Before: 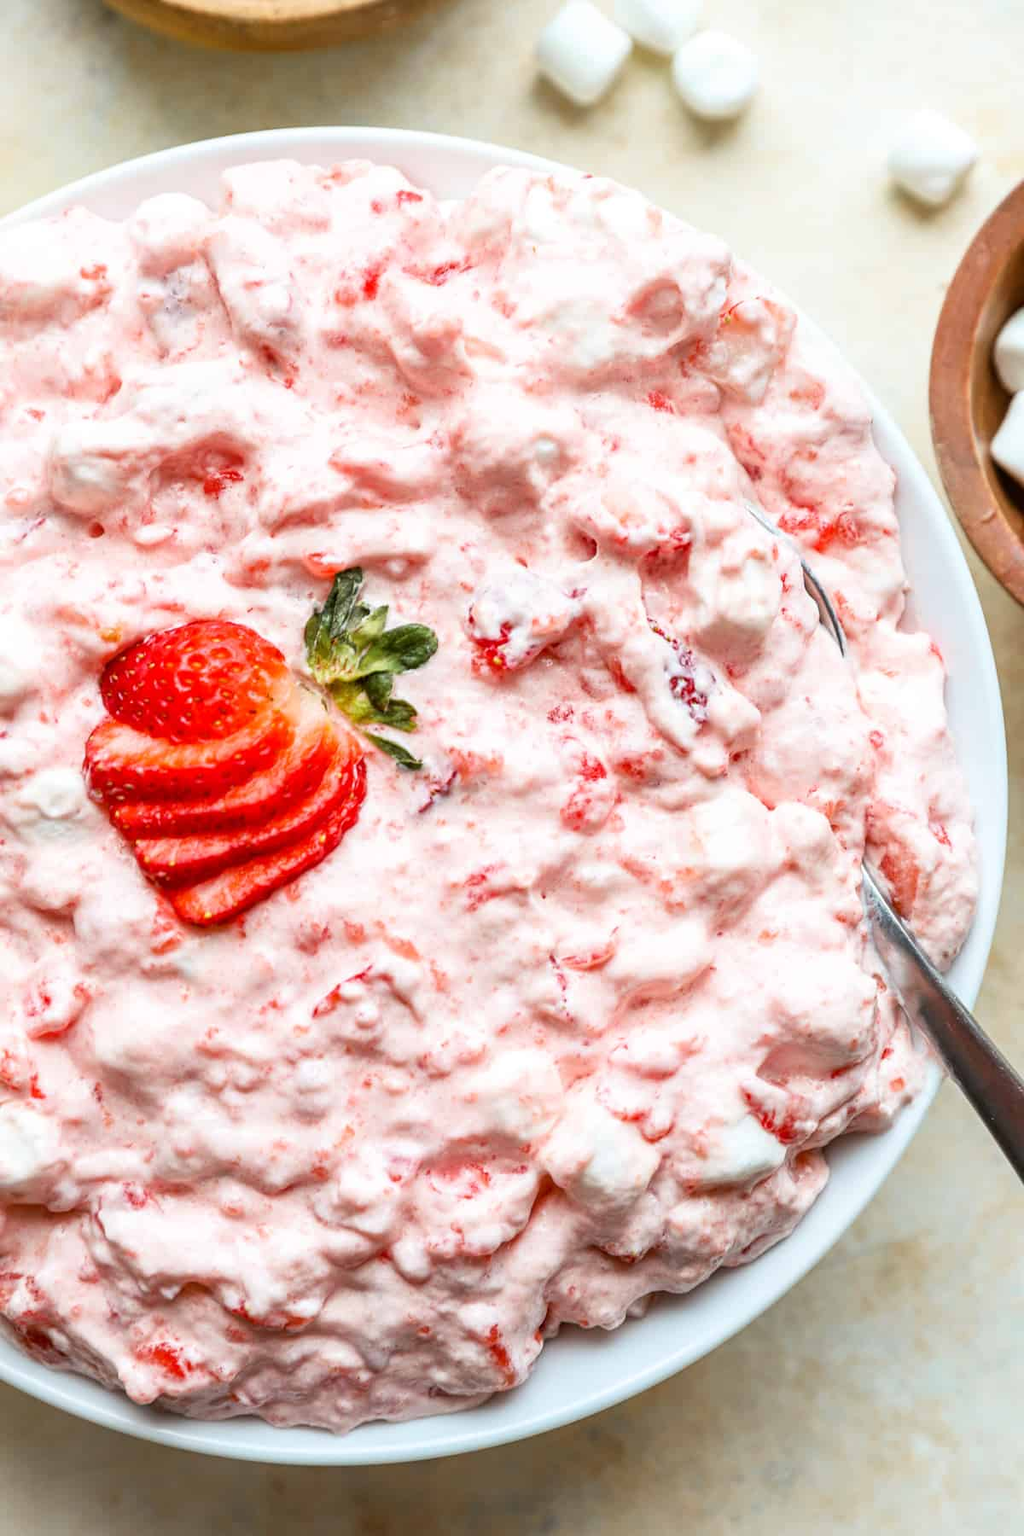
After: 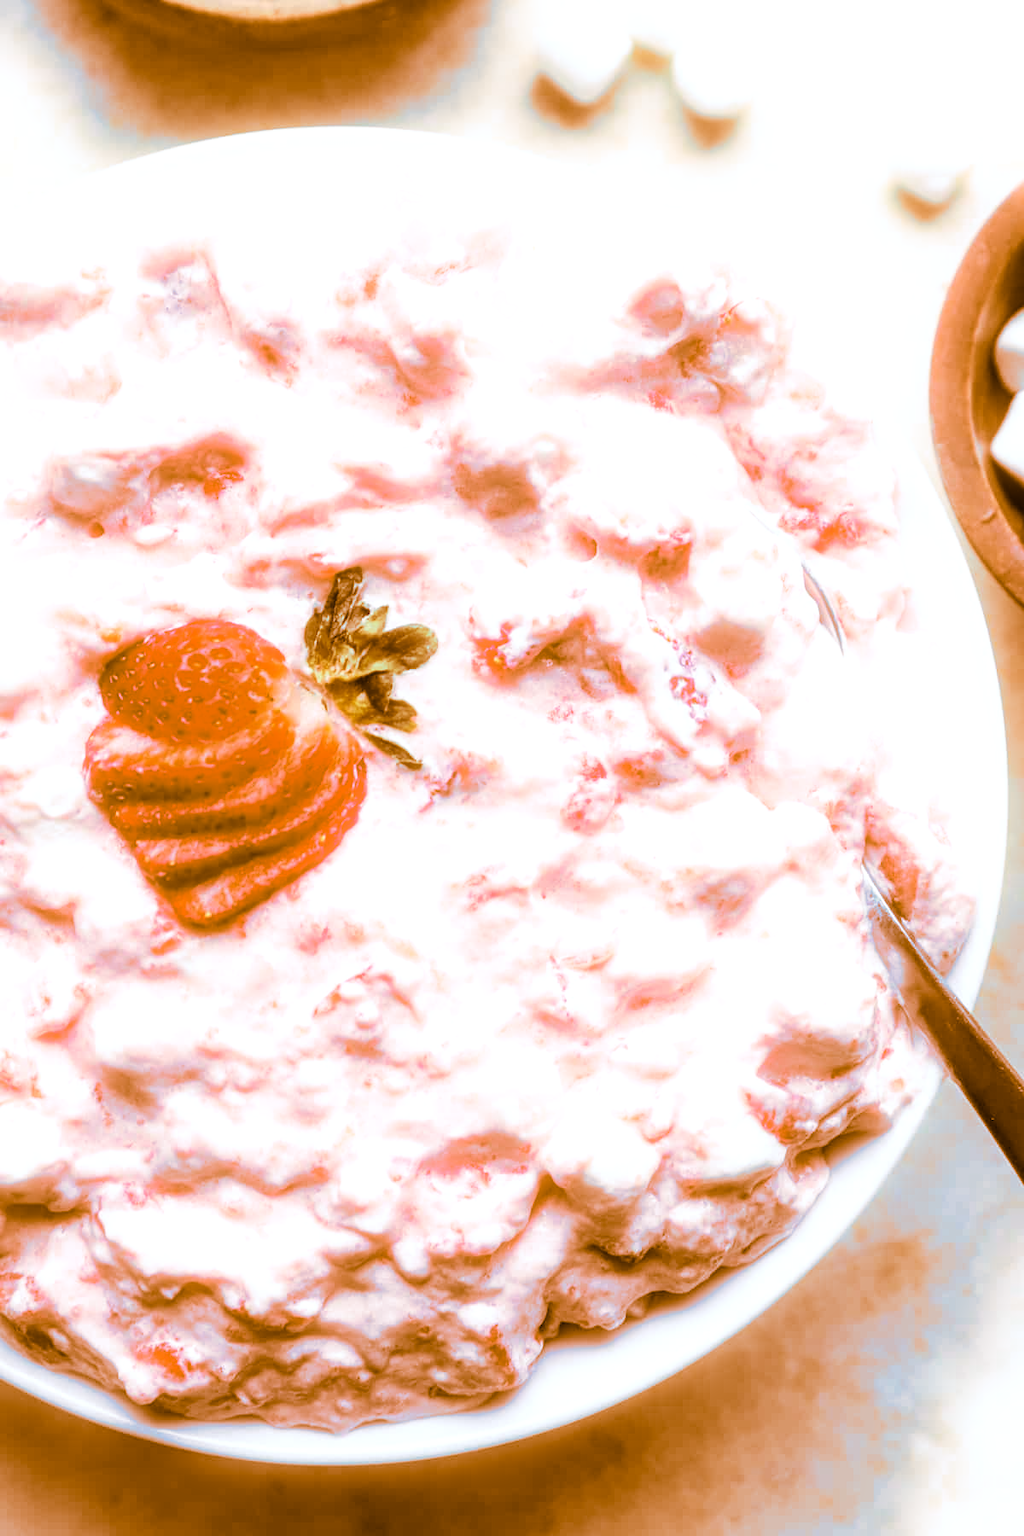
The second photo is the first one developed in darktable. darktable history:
split-toning: shadows › hue 26°, shadows › saturation 0.92, highlights › hue 40°, highlights › saturation 0.92, balance -63, compress 0%
bloom: size 5%, threshold 95%, strength 15%
white balance: red 0.967, blue 1.119, emerald 0.756
